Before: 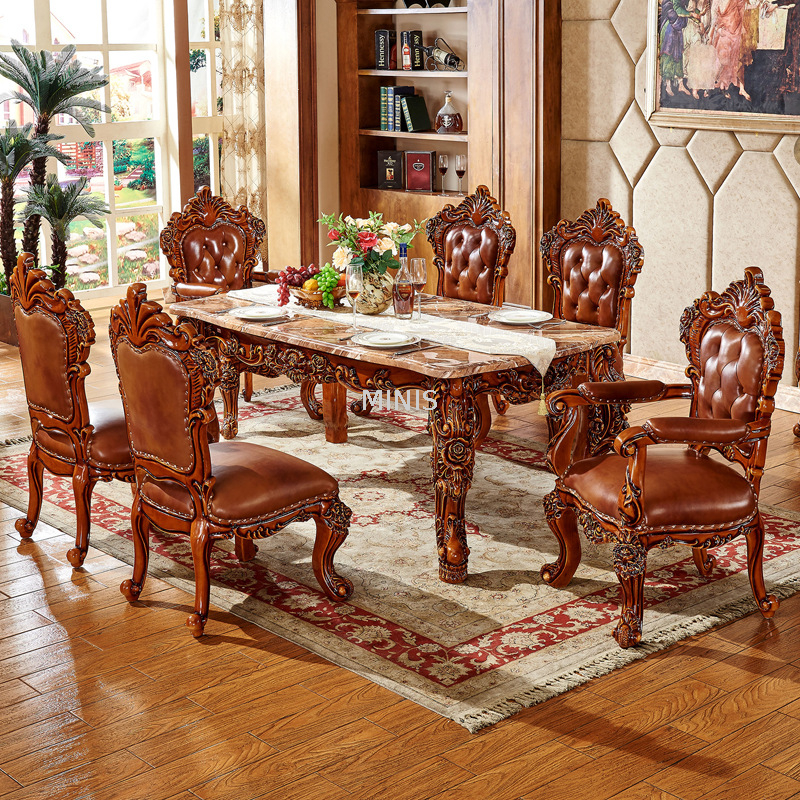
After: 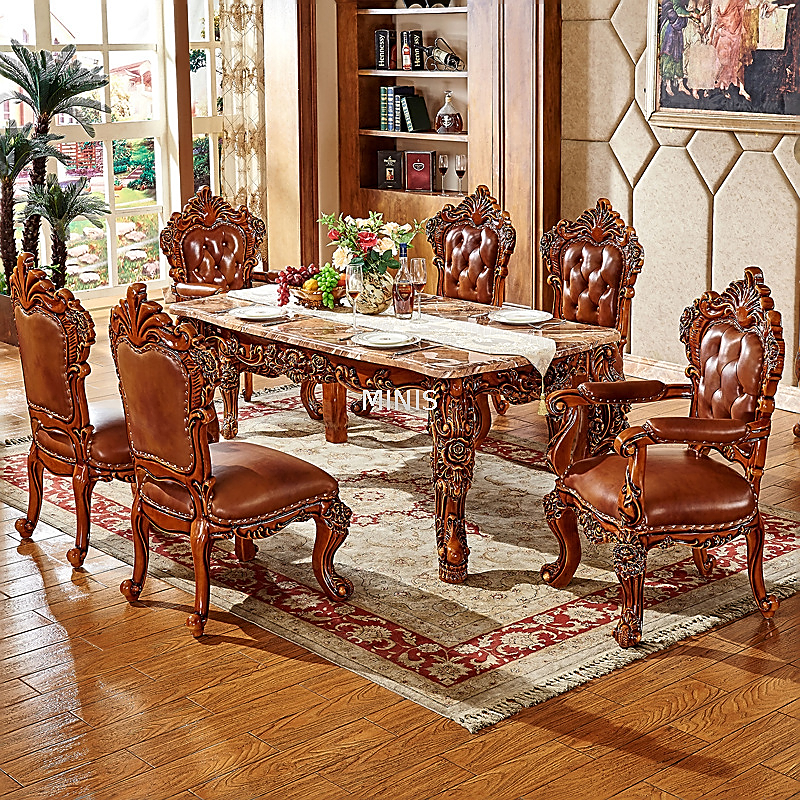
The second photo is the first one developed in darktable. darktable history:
shadows and highlights: soften with gaussian
sharpen: radius 1.4, amount 1.25, threshold 0.7
